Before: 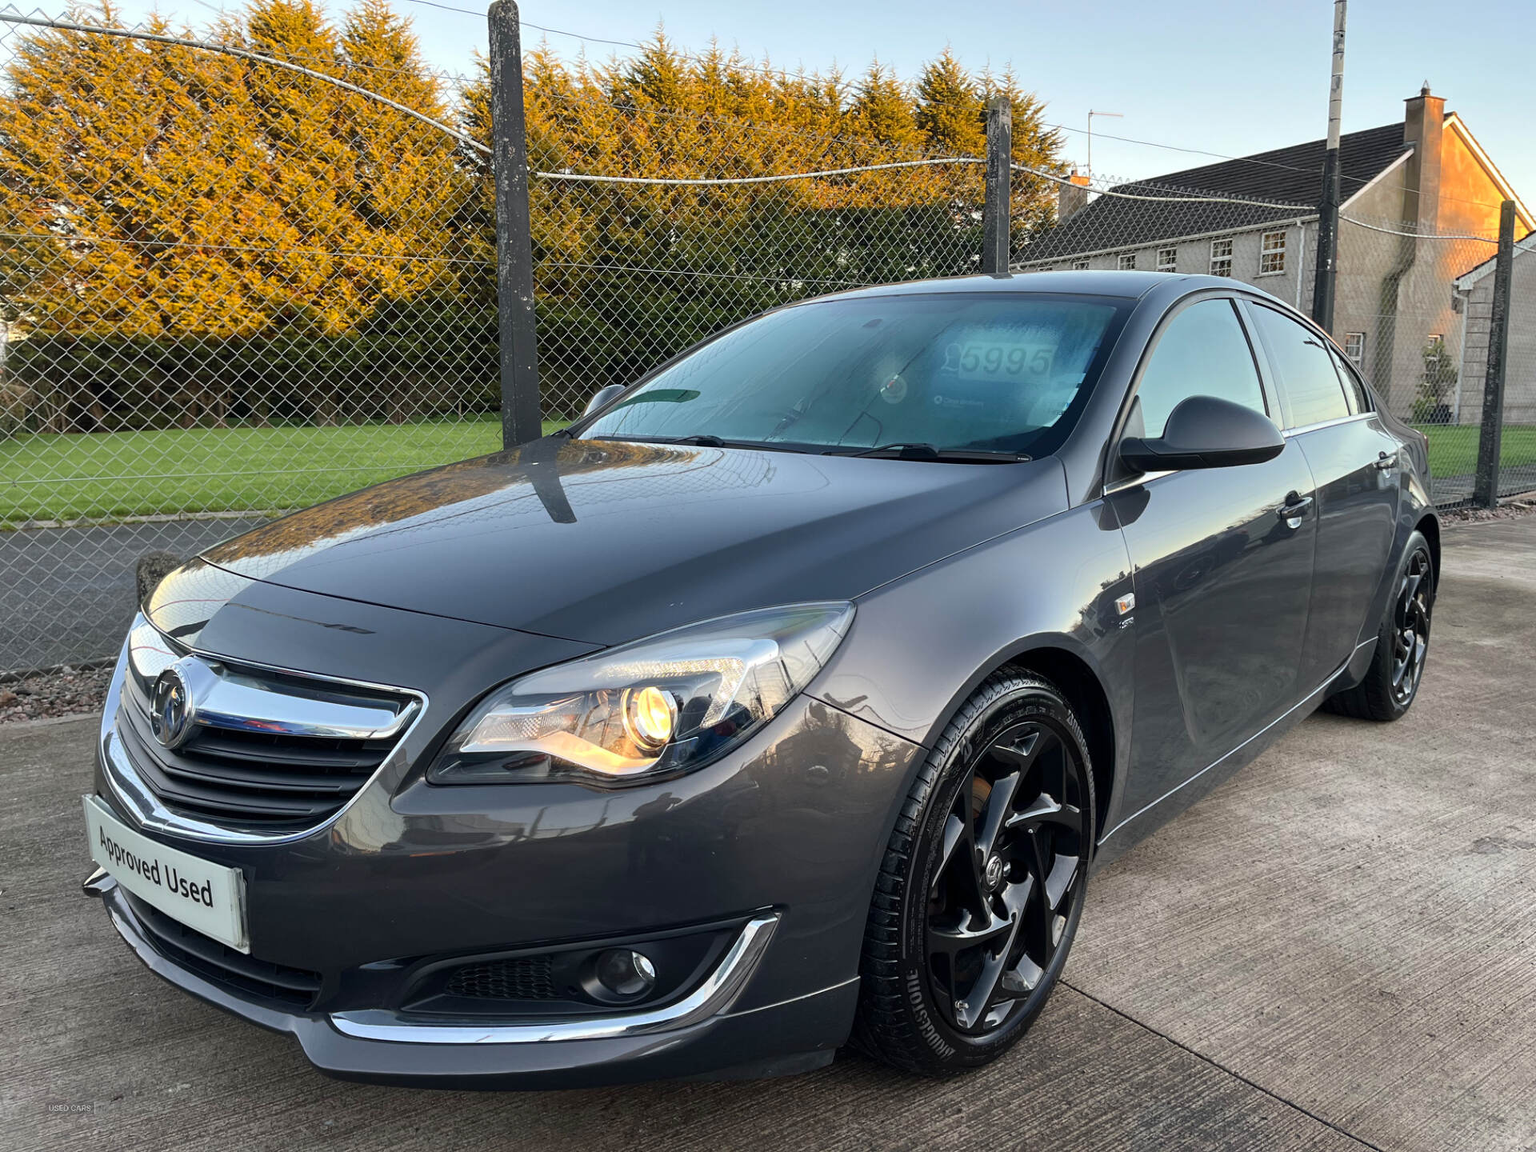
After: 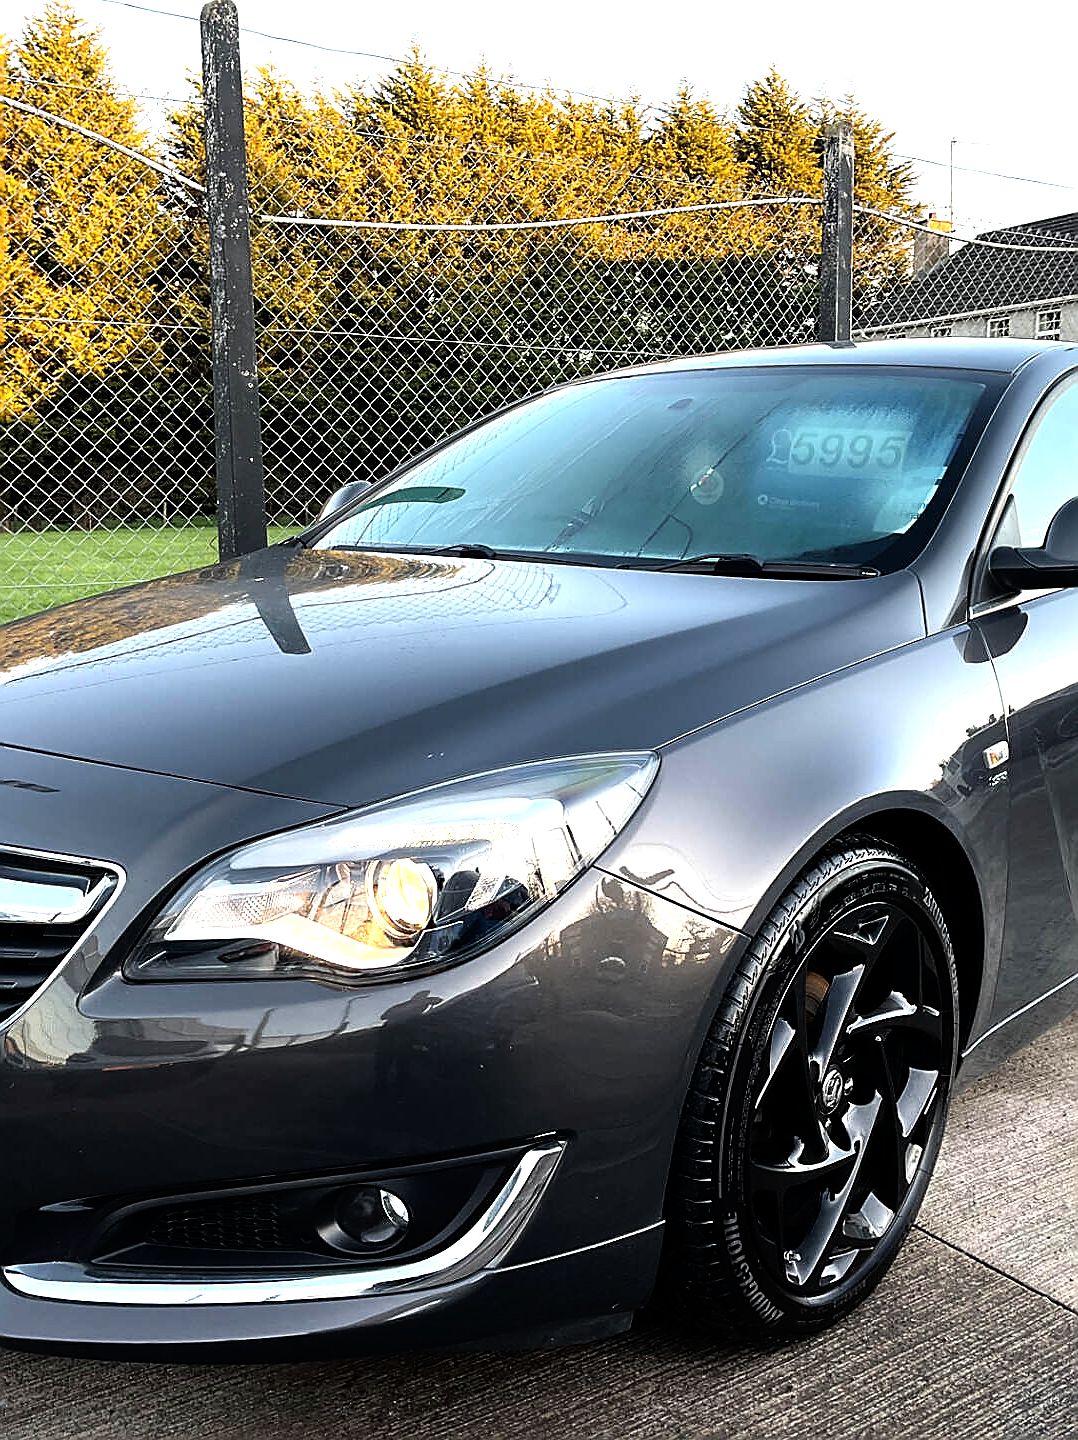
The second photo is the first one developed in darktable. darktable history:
sharpen: radius 1.384, amount 1.253, threshold 0.718
crop: left 21.396%, right 22.438%
color balance rgb: power › luminance -14.873%, perceptual saturation grading › global saturation 0.345%
tone equalizer: -8 EV -1.05 EV, -7 EV -0.993 EV, -6 EV -0.898 EV, -5 EV -0.586 EV, -3 EV 0.601 EV, -2 EV 0.869 EV, -1 EV 1.01 EV, +0 EV 1.07 EV
